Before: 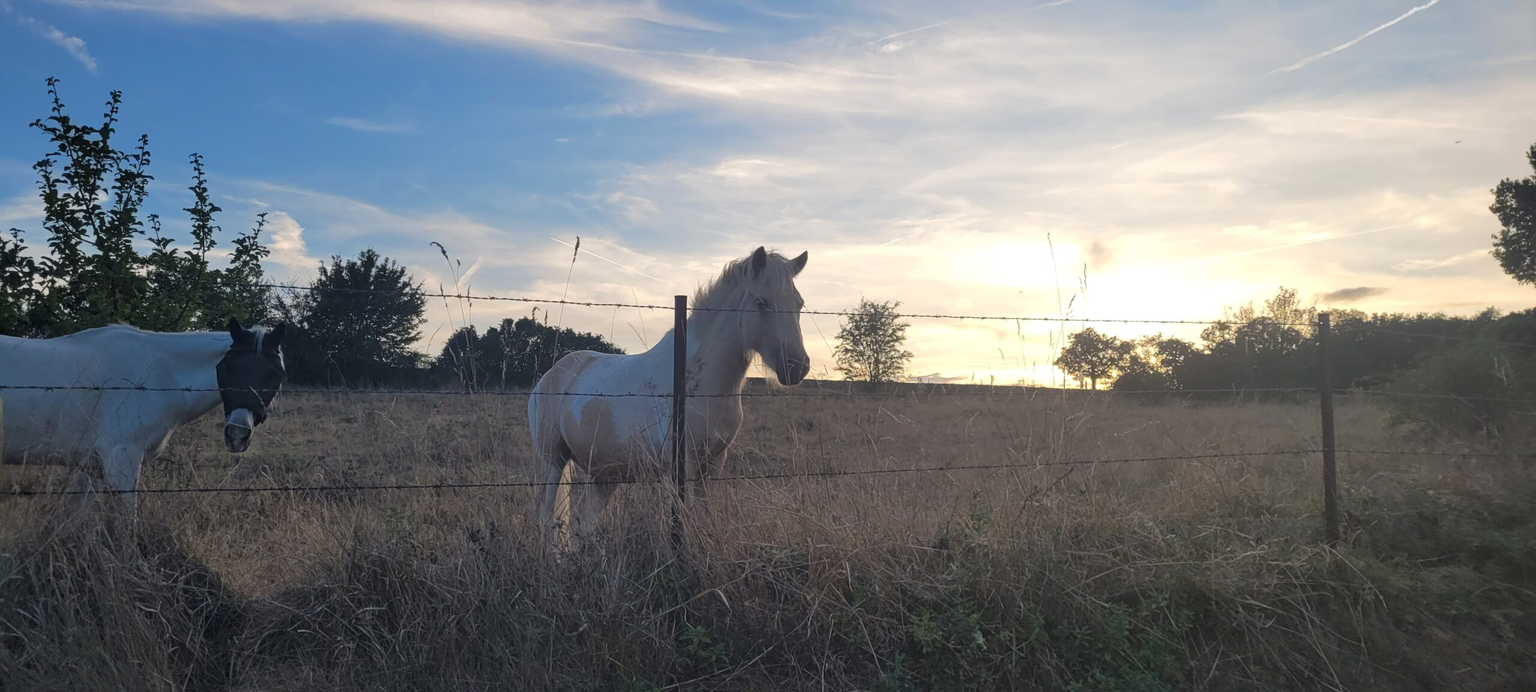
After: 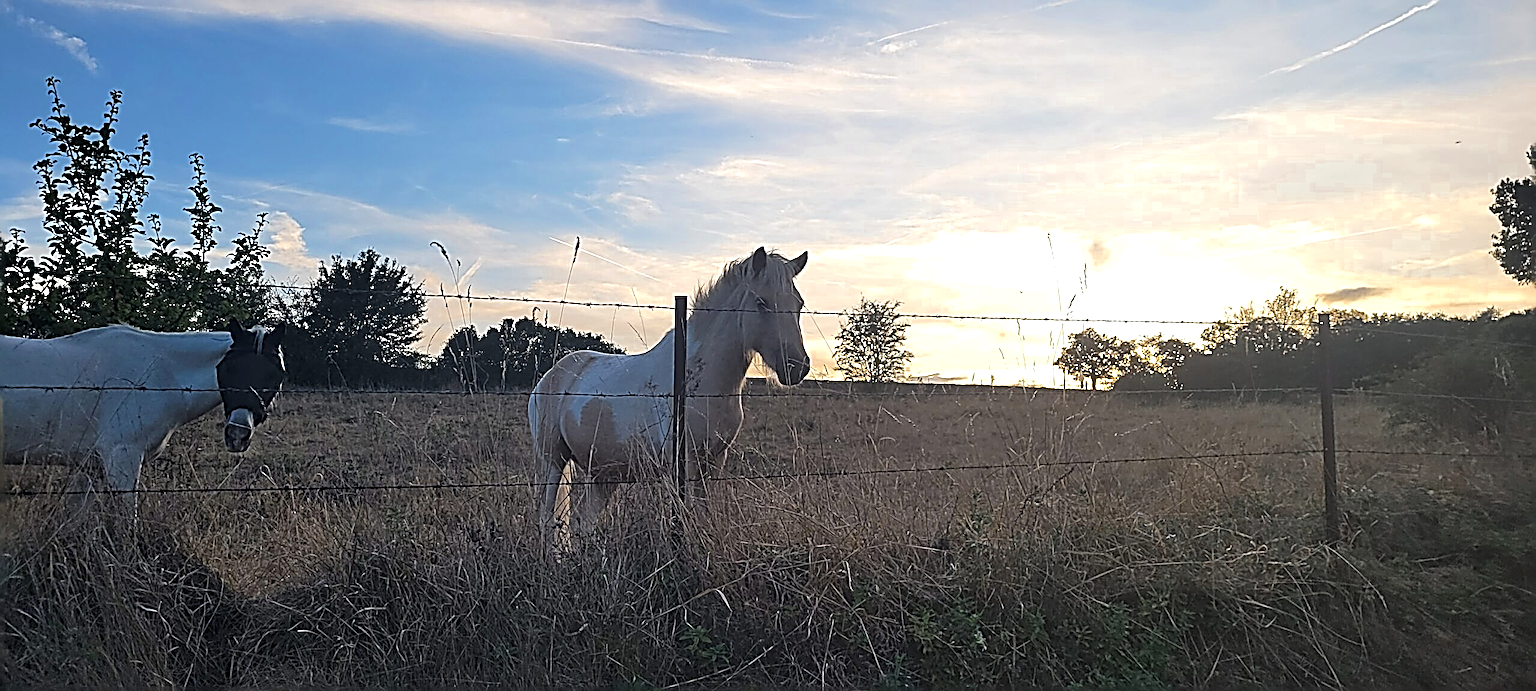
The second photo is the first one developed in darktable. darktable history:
color zones: curves: ch0 [(0.11, 0.396) (0.195, 0.36) (0.25, 0.5) (0.303, 0.412) (0.357, 0.544) (0.75, 0.5) (0.967, 0.328)]; ch1 [(0, 0.468) (0.112, 0.512) (0.202, 0.6) (0.25, 0.5) (0.307, 0.352) (0.357, 0.544) (0.75, 0.5) (0.963, 0.524)]
tone equalizer: -8 EV -0.417 EV, -7 EV -0.389 EV, -6 EV -0.333 EV, -5 EV -0.222 EV, -3 EV 0.222 EV, -2 EV 0.333 EV, -1 EV 0.389 EV, +0 EV 0.417 EV, edges refinement/feathering 500, mask exposure compensation -1.57 EV, preserve details no
sharpen: radius 3.158, amount 1.731
